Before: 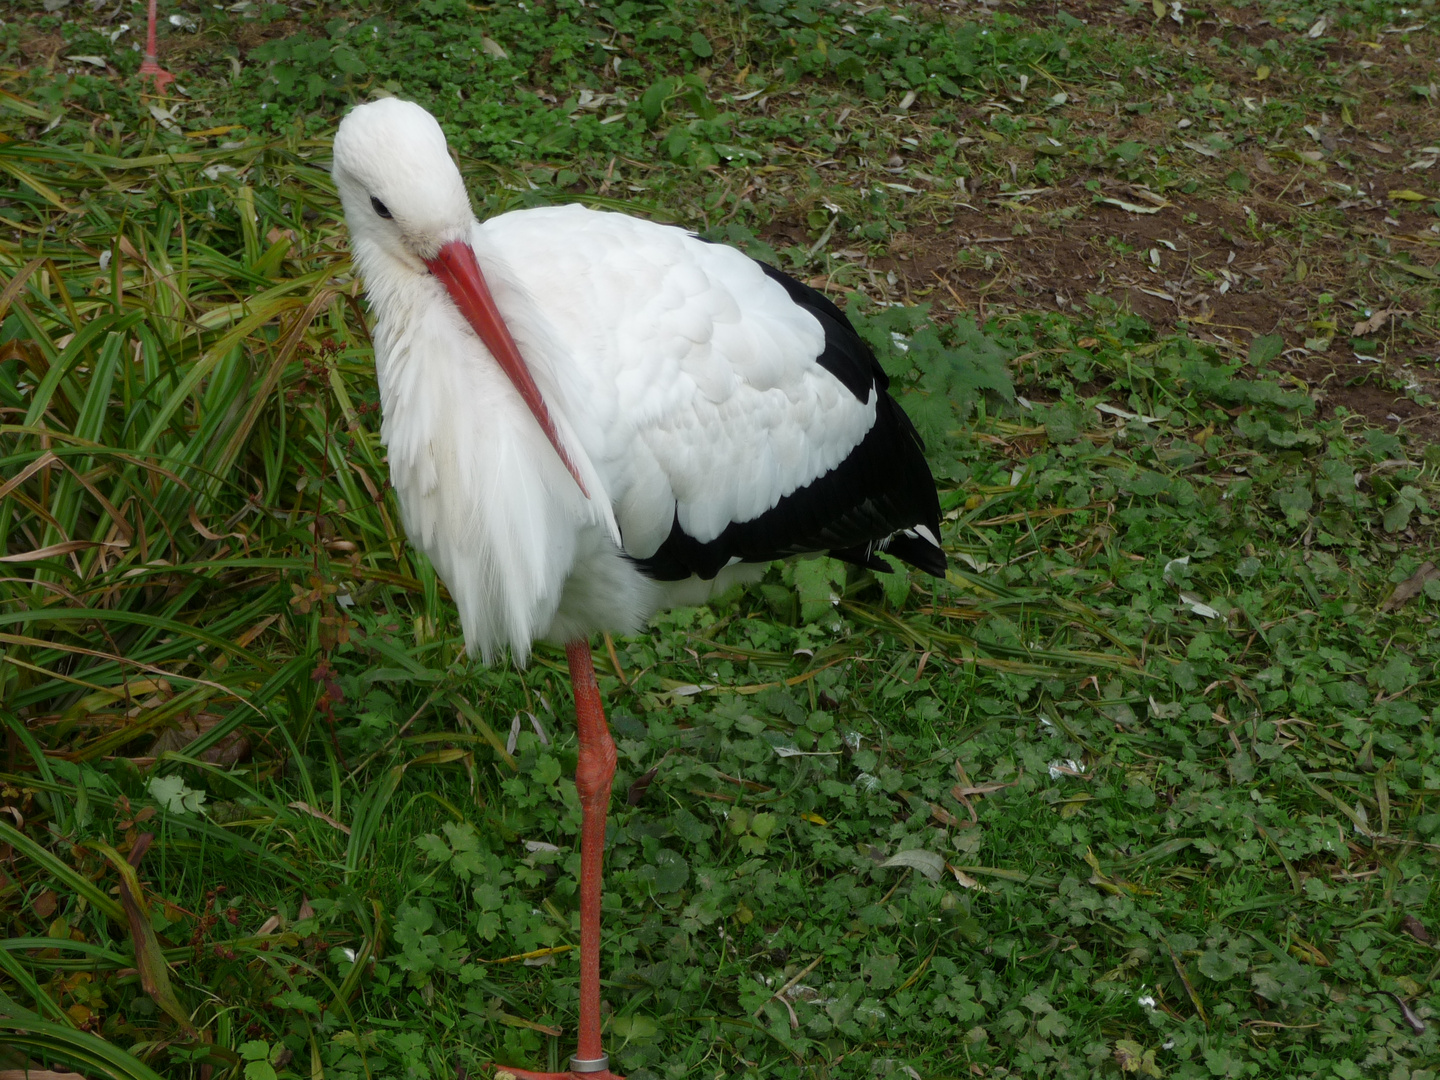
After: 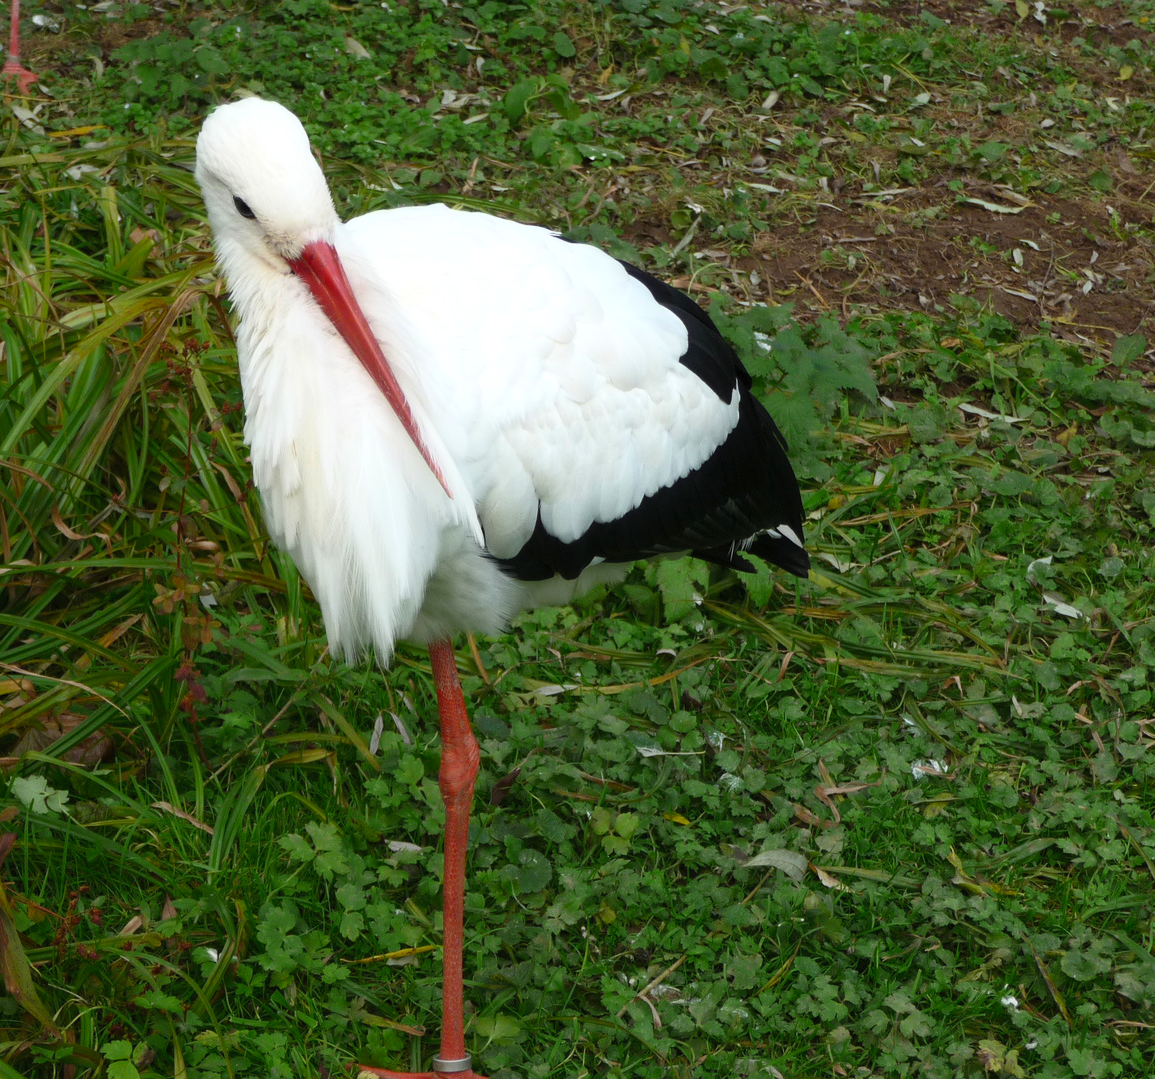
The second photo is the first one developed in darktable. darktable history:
tone equalizer: -8 EV -0.001 EV, -7 EV 0.002 EV, -6 EV -0.002 EV, -5 EV -0.006 EV, -4 EV -0.08 EV, -3 EV -0.209 EV, -2 EV -0.26 EV, -1 EV 0.096 EV, +0 EV 0.311 EV
contrast brightness saturation: contrast 0.197, brightness 0.159, saturation 0.229
crop and rotate: left 9.519%, right 10.226%
